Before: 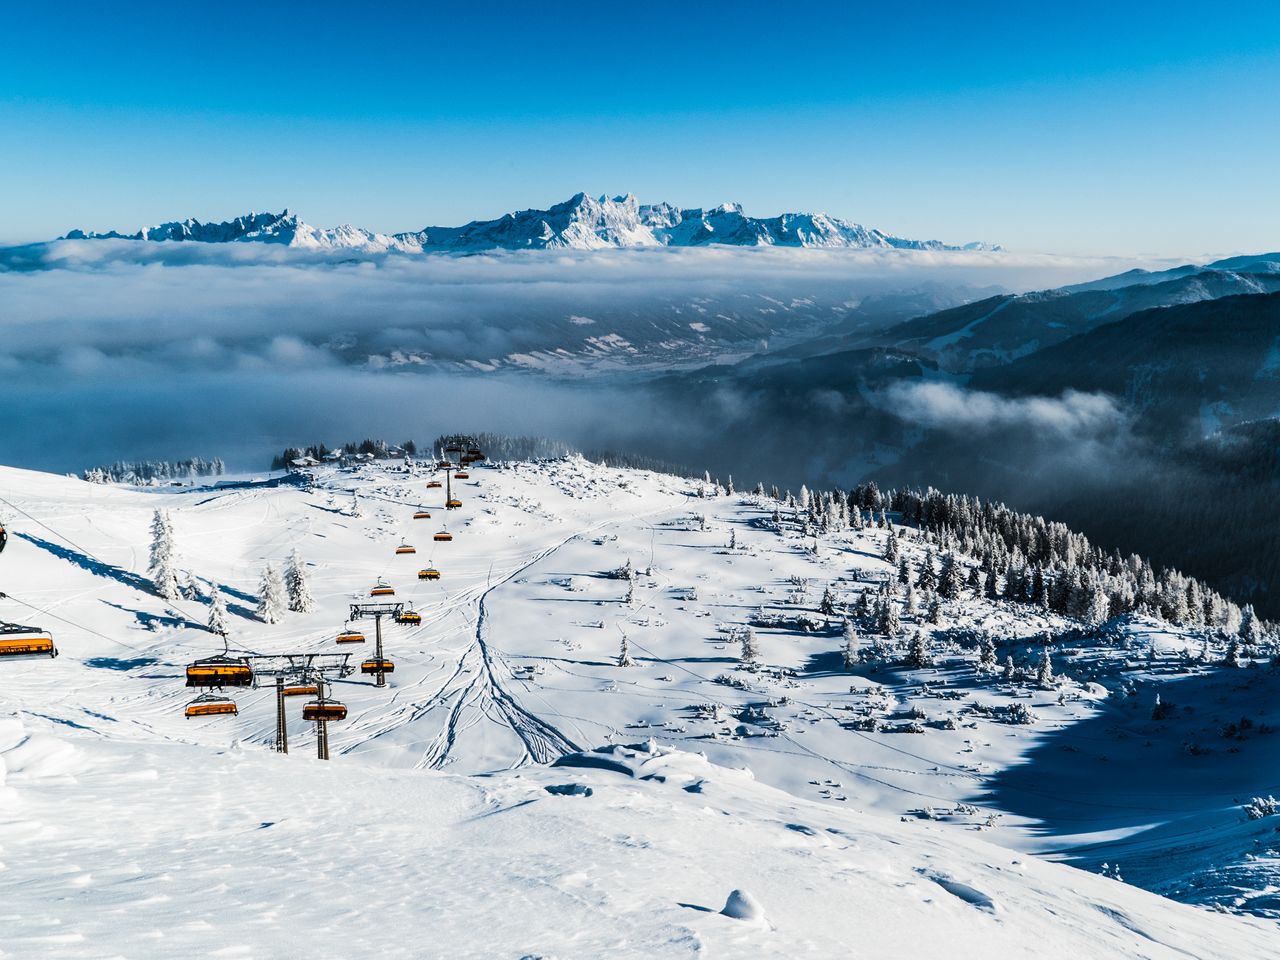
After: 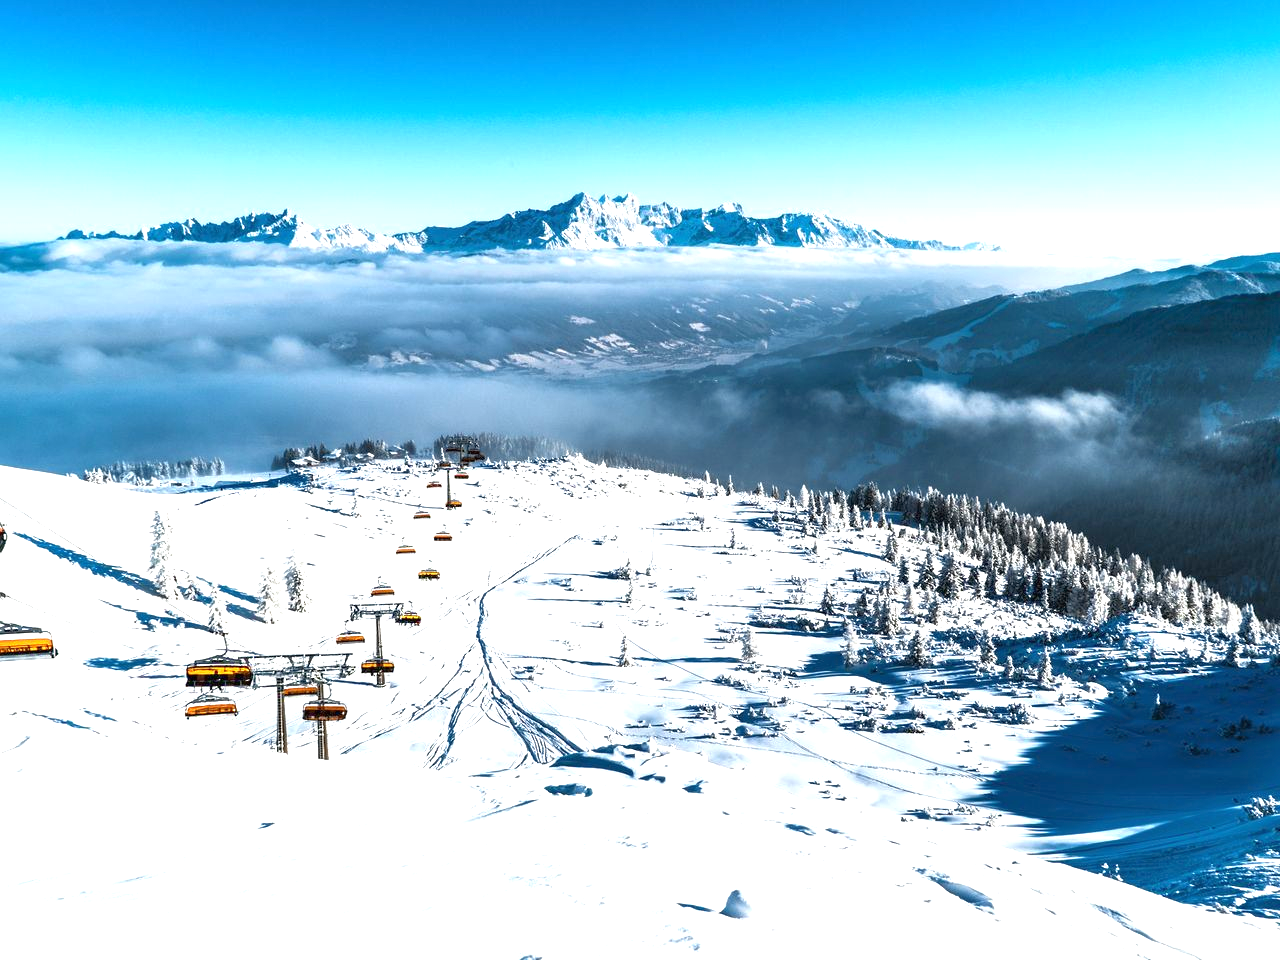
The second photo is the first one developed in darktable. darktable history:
exposure: black level correction 0, exposure 1.286 EV, compensate highlight preservation false
tone equalizer: -8 EV 0.234 EV, -7 EV 0.402 EV, -6 EV 0.384 EV, -5 EV 0.286 EV, -3 EV -0.263 EV, -2 EV -0.437 EV, -1 EV -0.418 EV, +0 EV -0.227 EV, edges refinement/feathering 500, mask exposure compensation -1.57 EV, preserve details no
